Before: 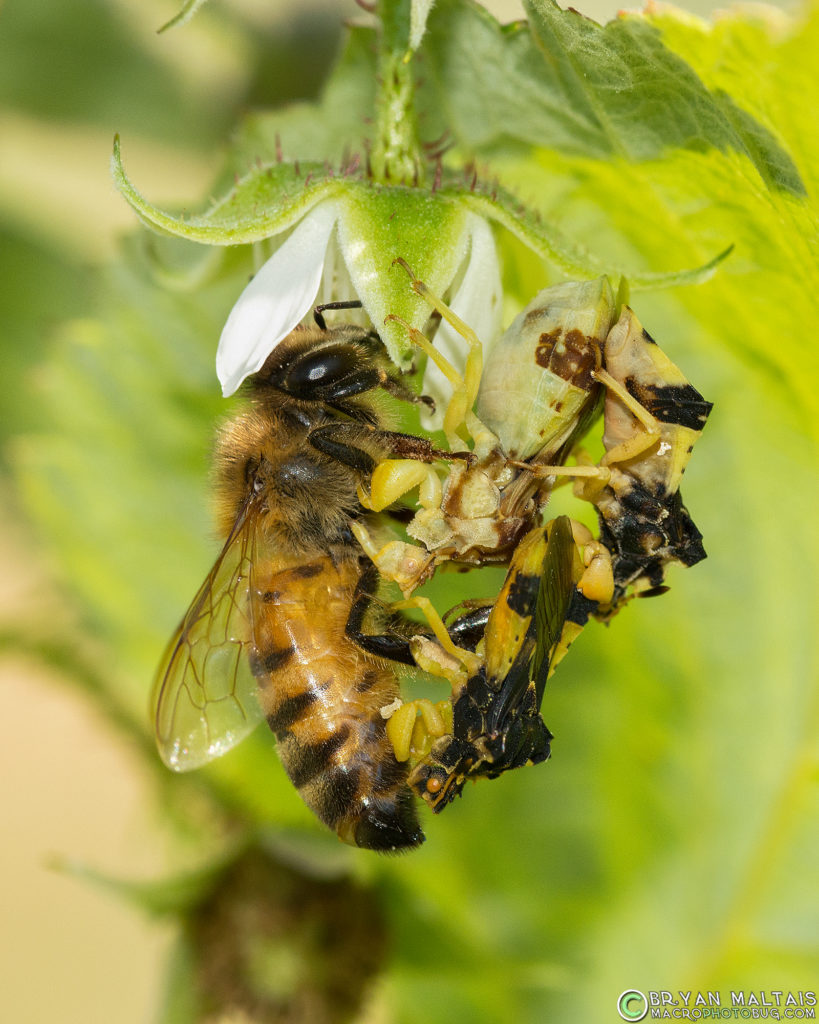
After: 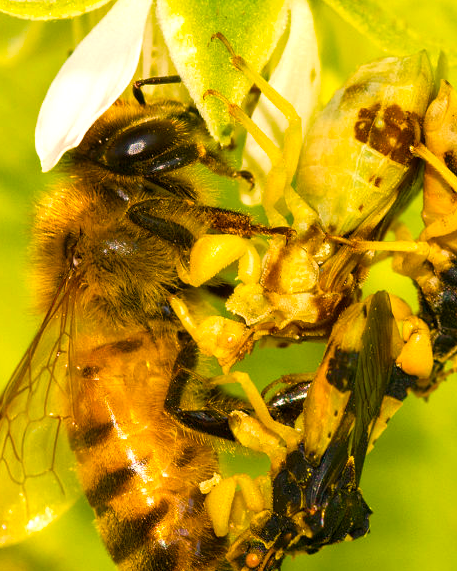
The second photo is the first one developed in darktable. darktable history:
crop and rotate: left 22.13%, top 22.054%, right 22.026%, bottom 22.102%
color balance rgb: linear chroma grading › shadows 10%, linear chroma grading › highlights 10%, linear chroma grading › global chroma 15%, linear chroma grading › mid-tones 15%, perceptual saturation grading › global saturation 40%, perceptual saturation grading › highlights -25%, perceptual saturation grading › mid-tones 35%, perceptual saturation grading › shadows 35%, perceptual brilliance grading › global brilliance 11.29%, global vibrance 11.29%
white balance: red 1.127, blue 0.943
